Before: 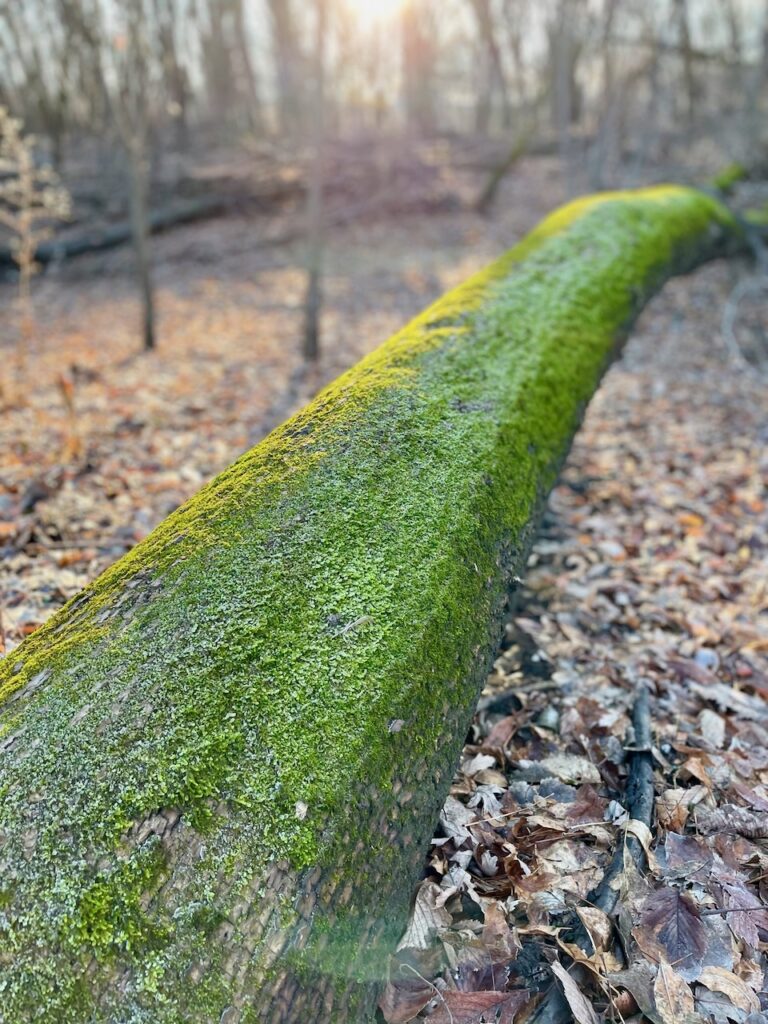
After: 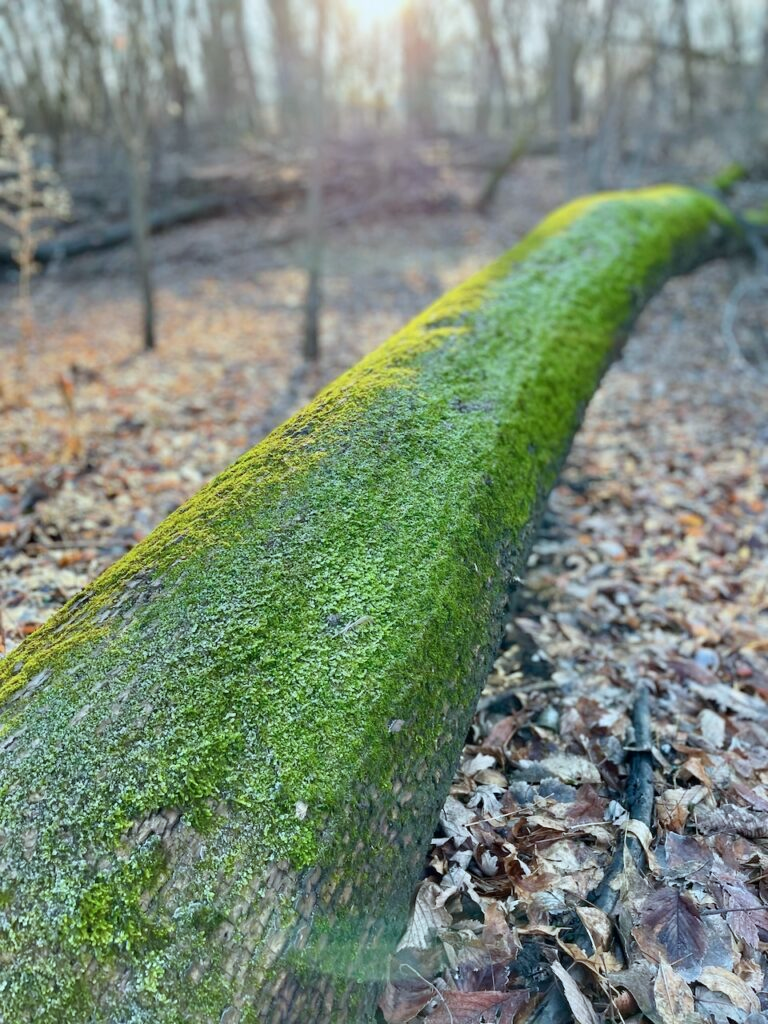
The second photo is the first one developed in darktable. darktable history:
color calibration: illuminant Planckian (black body), adaptation linear Bradford (ICC v4), x 0.362, y 0.366, temperature 4483.69 K
